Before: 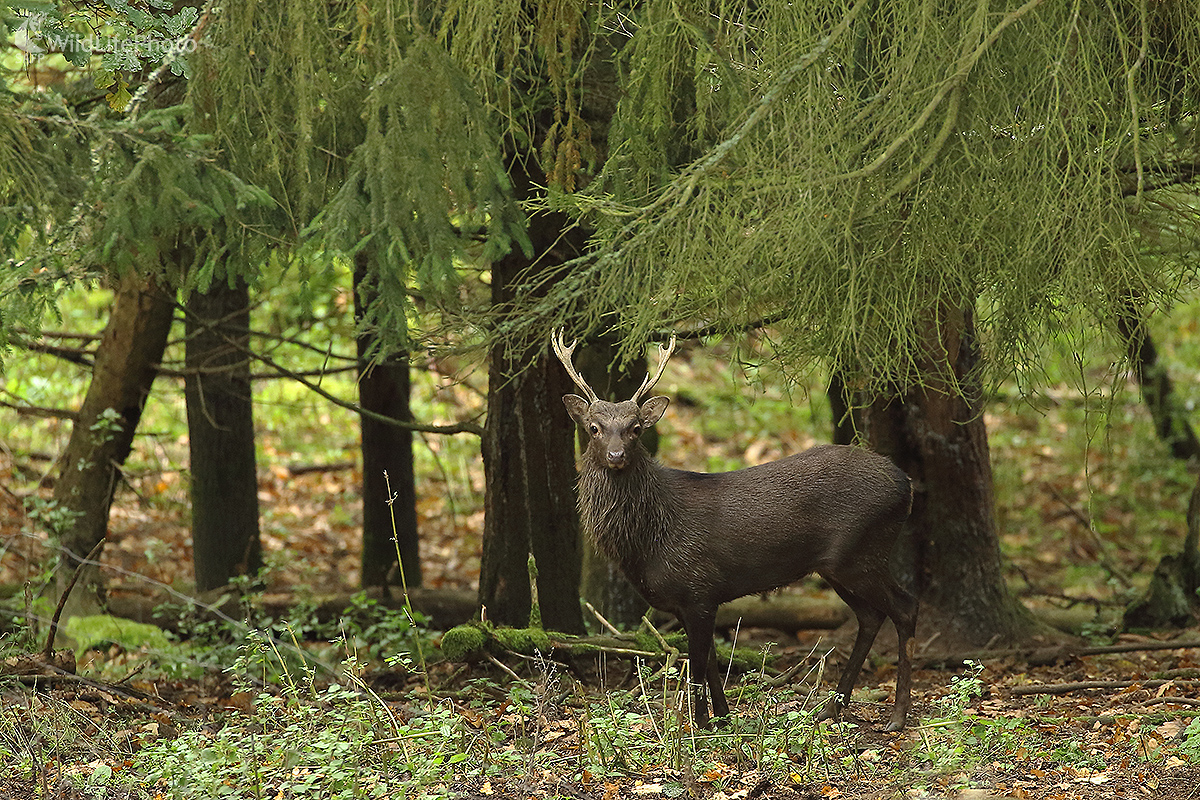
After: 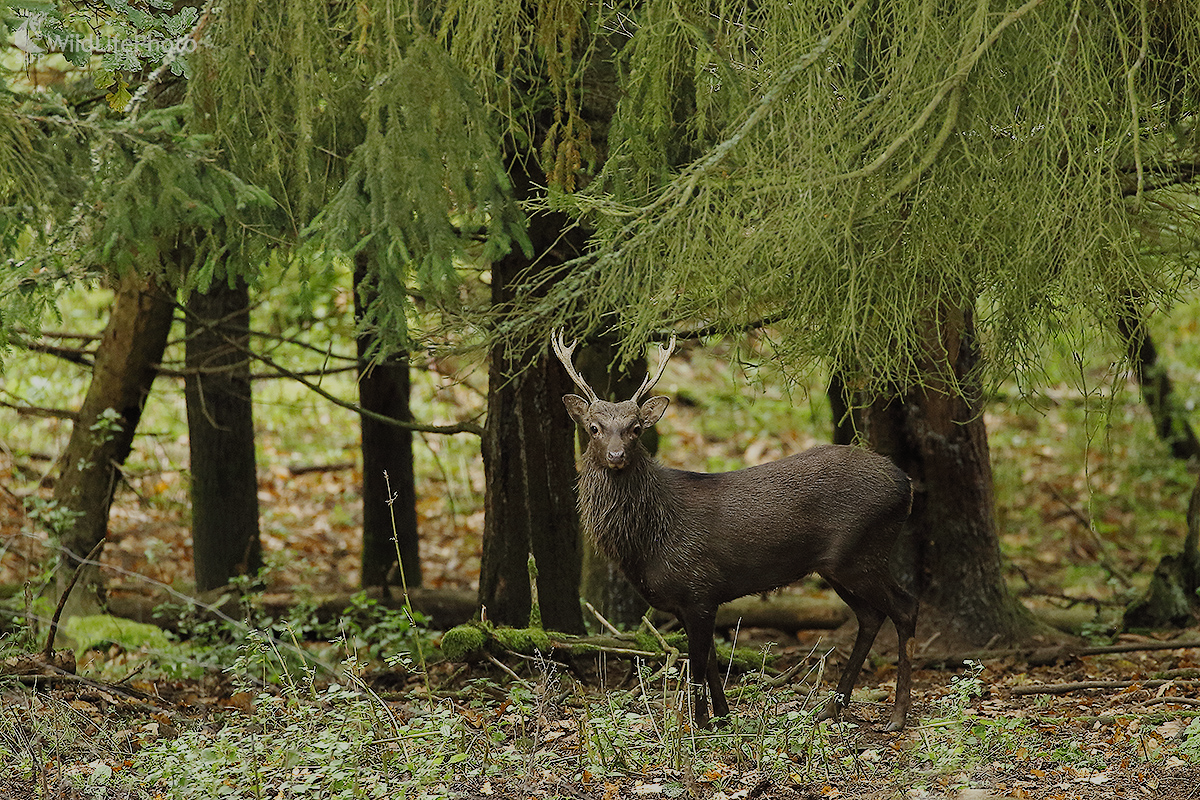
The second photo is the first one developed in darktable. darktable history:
filmic rgb: black relative exposure -7.65 EV, white relative exposure 4.56 EV, hardness 3.61, preserve chrominance no, color science v5 (2021), iterations of high-quality reconstruction 0, contrast in shadows safe, contrast in highlights safe
